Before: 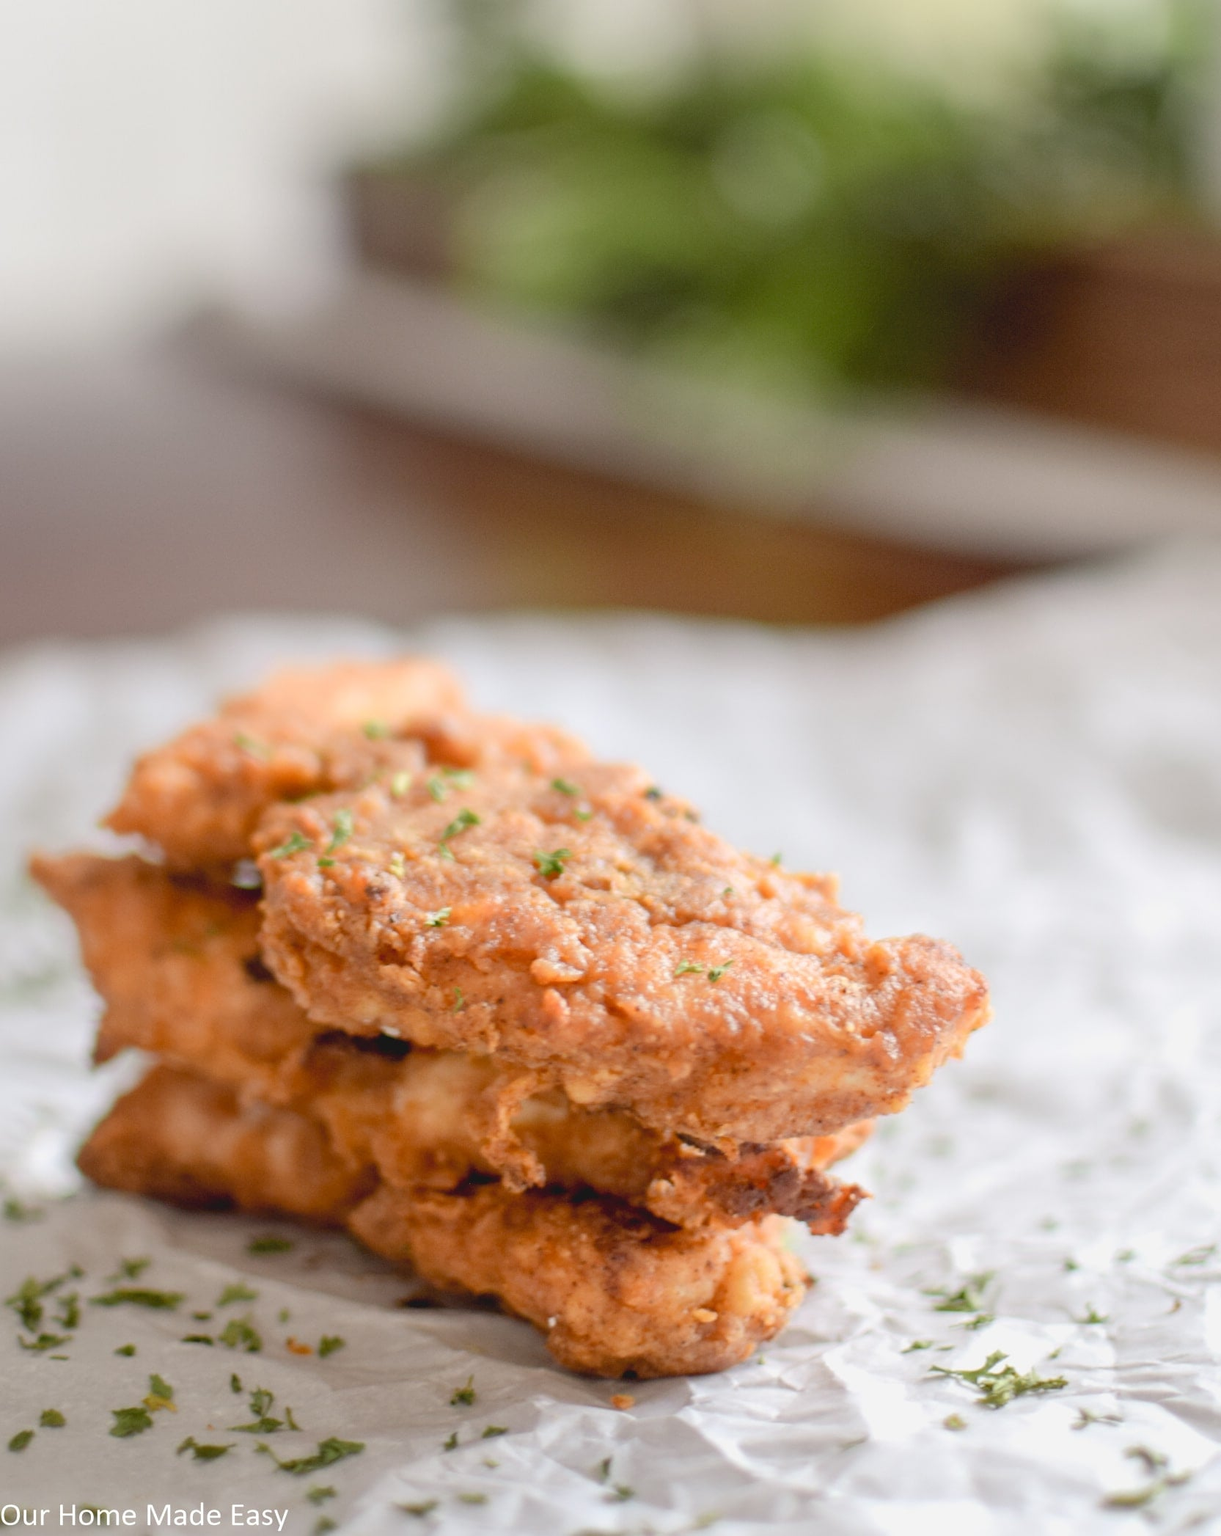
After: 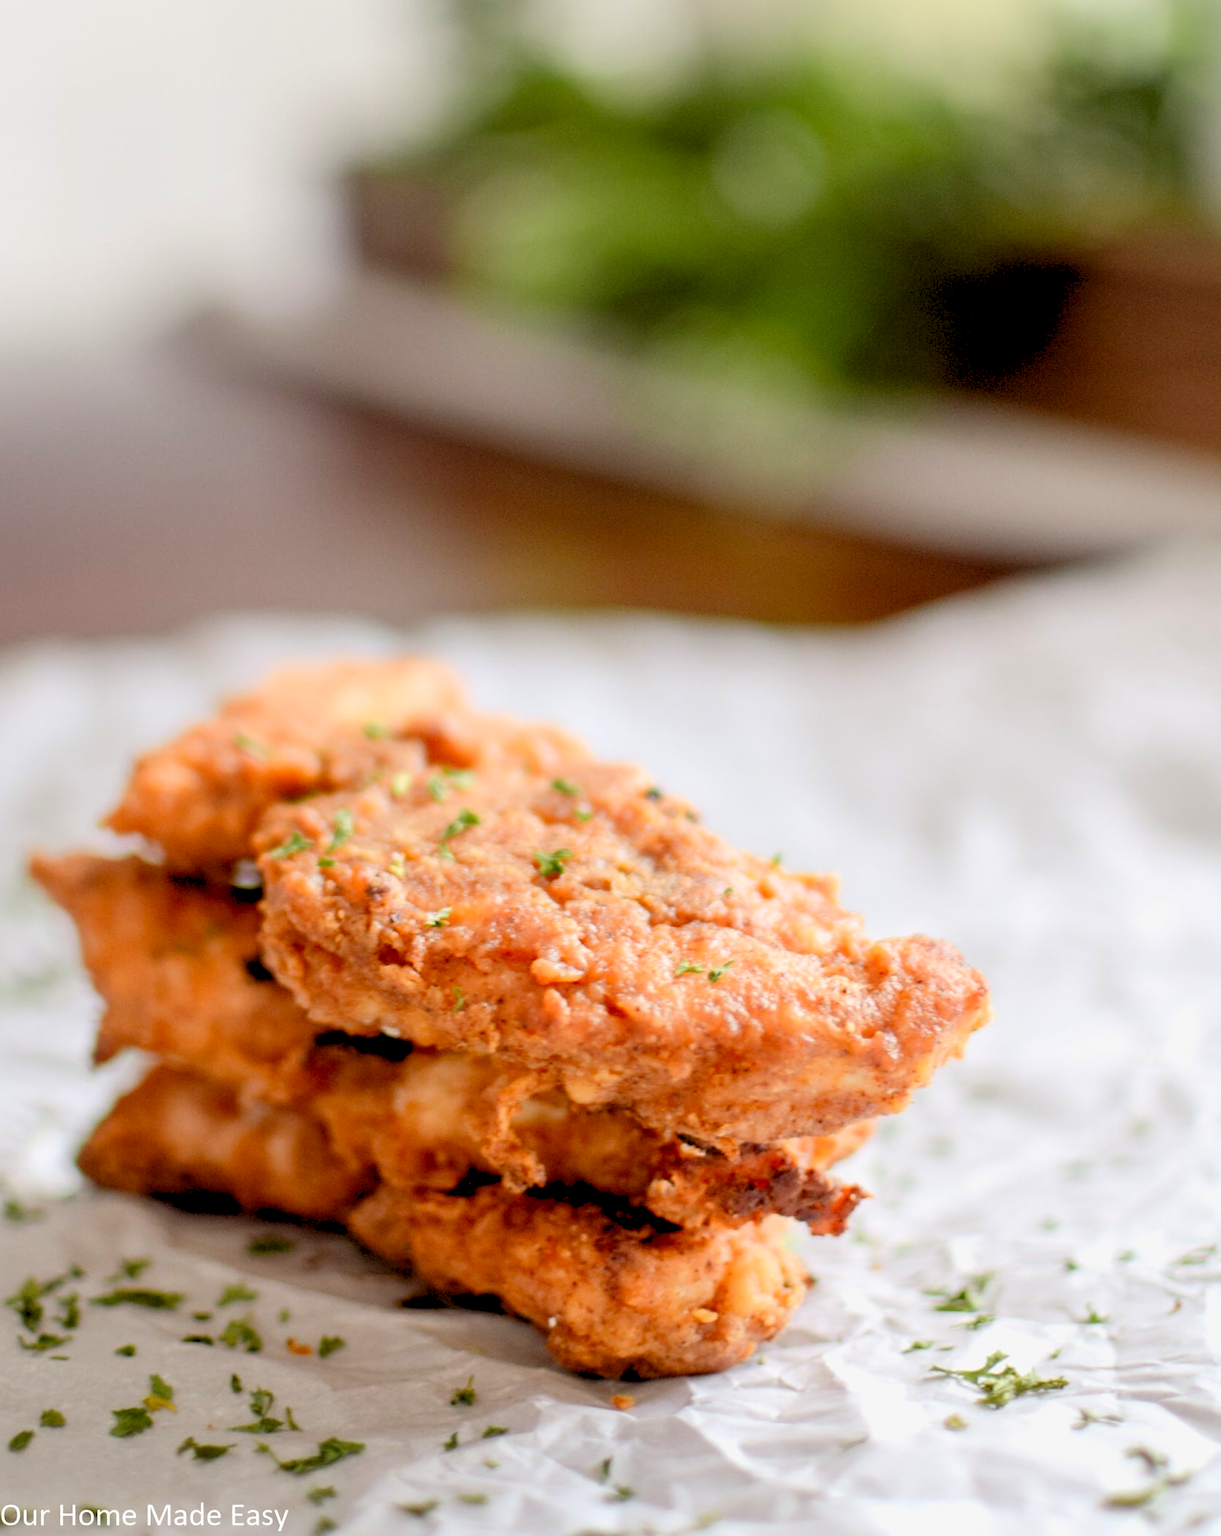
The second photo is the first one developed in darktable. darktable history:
rgb levels: levels [[0.027, 0.429, 0.996], [0, 0.5, 1], [0, 0.5, 1]]
contrast brightness saturation: contrast 0.13, brightness -0.24, saturation 0.14
